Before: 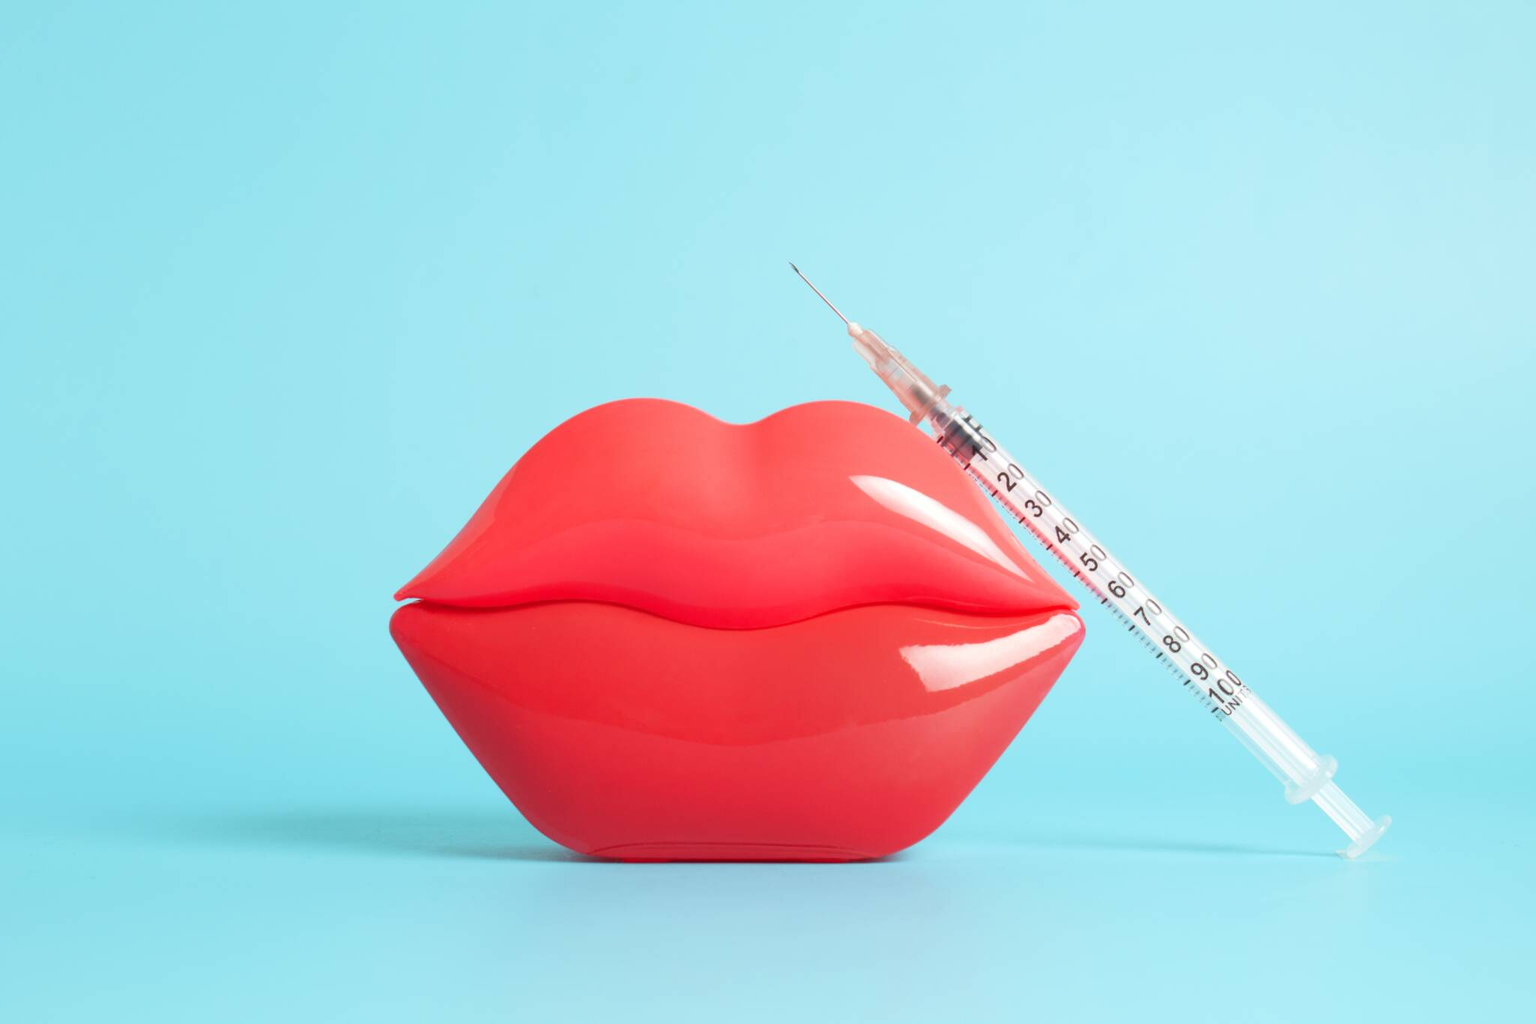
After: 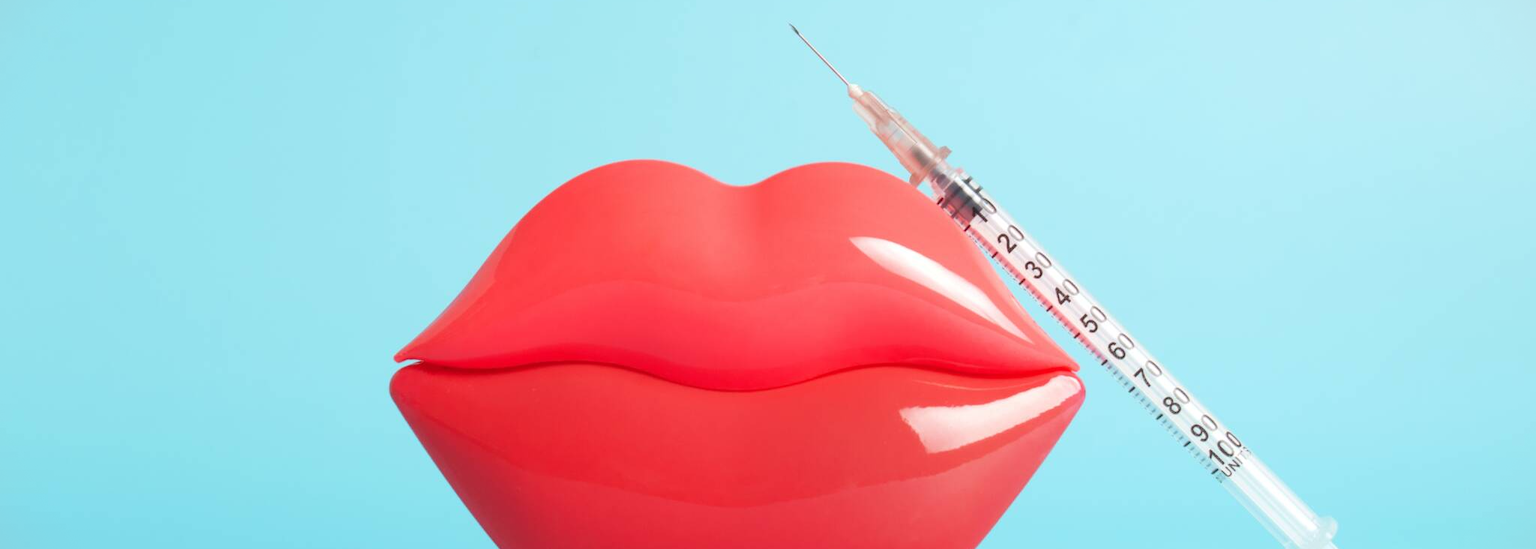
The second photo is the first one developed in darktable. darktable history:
vignetting: fall-off start 99.72%, brightness -0.264, width/height ratio 1.308, dithering 8-bit output, unbound false
crop and rotate: top 23.309%, bottom 22.946%
